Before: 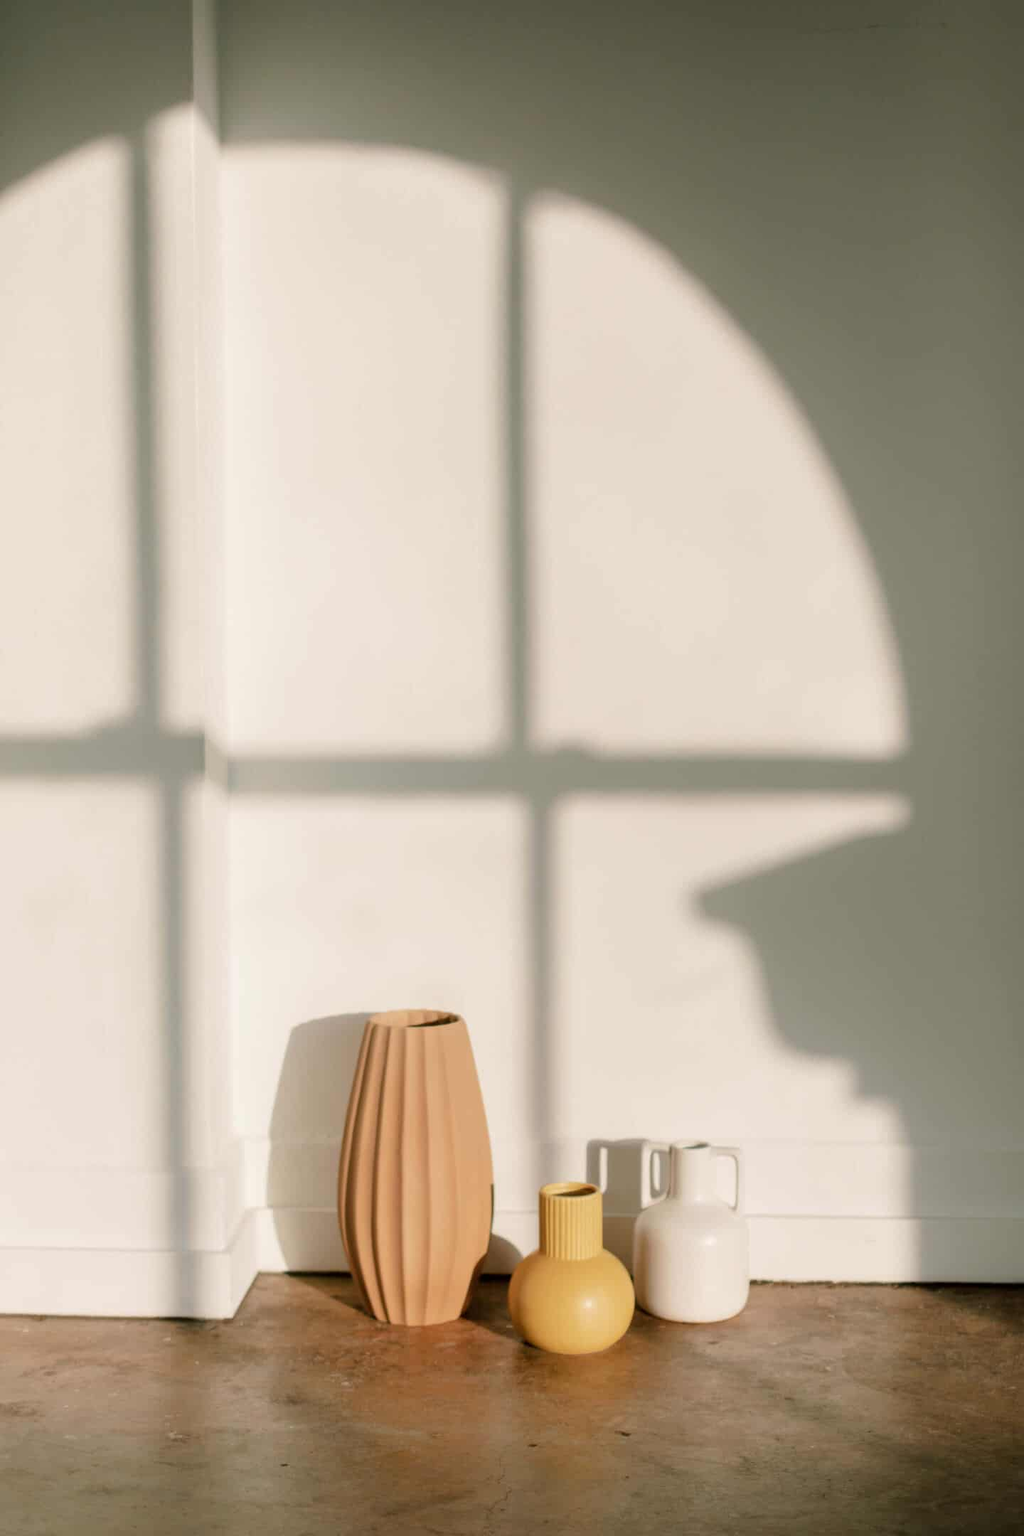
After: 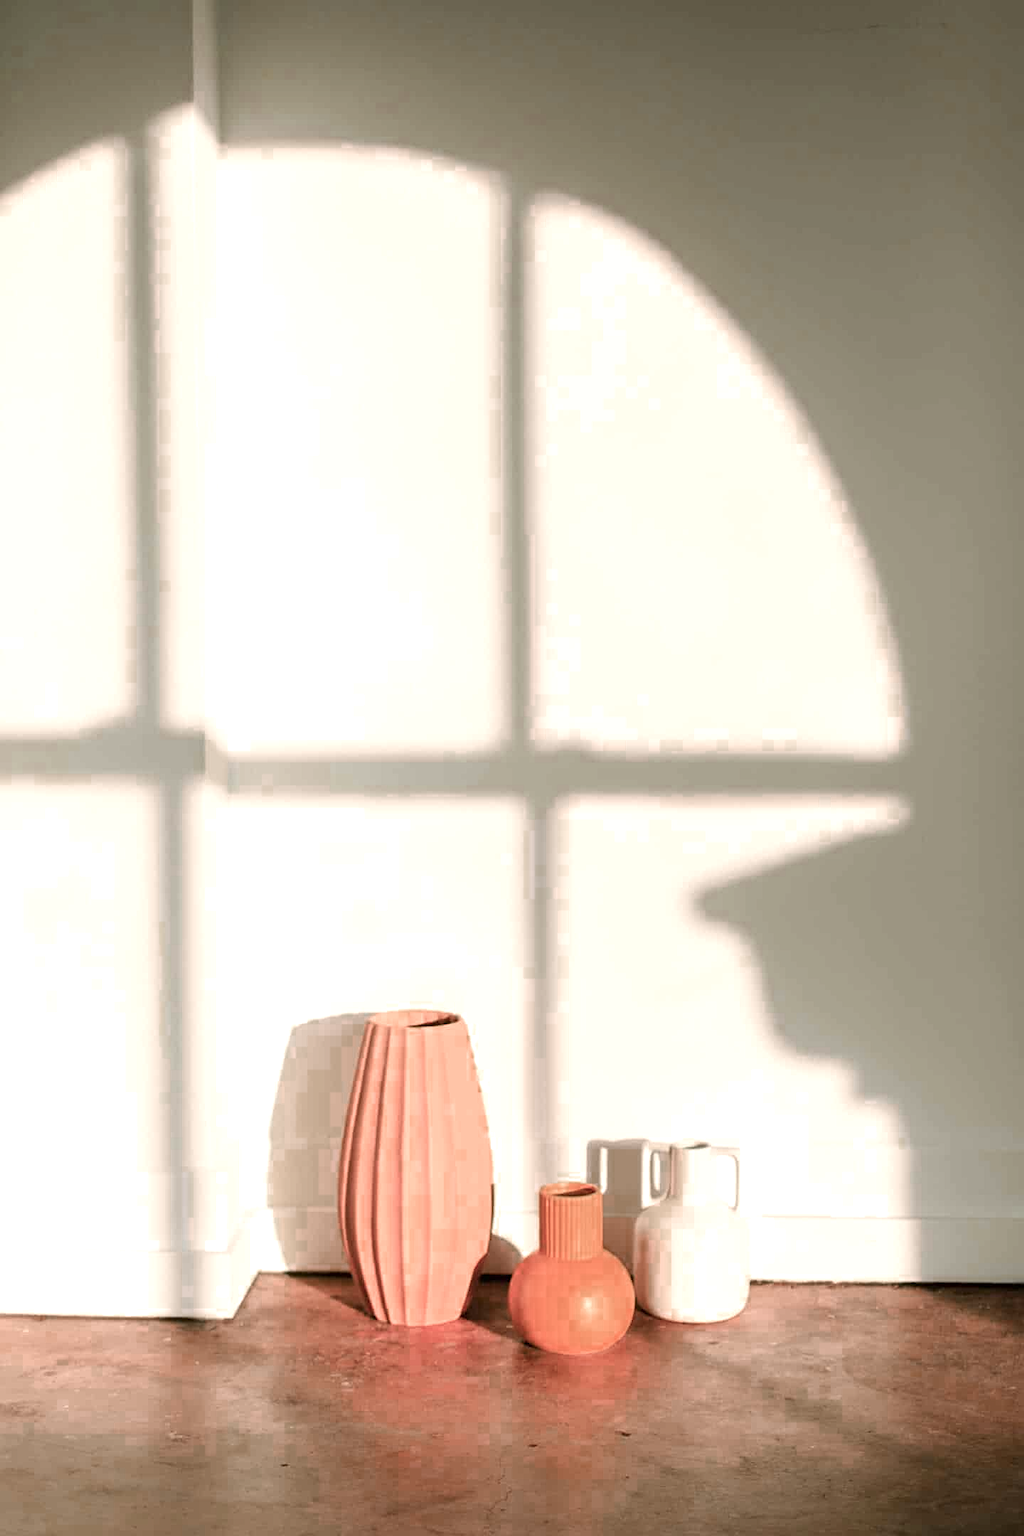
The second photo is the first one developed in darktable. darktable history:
sharpen: on, module defaults
exposure: black level correction 0, exposure 0.693 EV, compensate highlight preservation false
color zones: curves: ch0 [(0.006, 0.385) (0.143, 0.563) (0.243, 0.321) (0.352, 0.464) (0.516, 0.456) (0.625, 0.5) (0.75, 0.5) (0.875, 0.5)]; ch1 [(0, 0.5) (0.134, 0.504) (0.246, 0.463) (0.421, 0.515) (0.5, 0.56) (0.625, 0.5) (0.75, 0.5) (0.875, 0.5)]; ch2 [(0, 0.5) (0.131, 0.426) (0.307, 0.289) (0.38, 0.188) (0.513, 0.216) (0.625, 0.548) (0.75, 0.468) (0.838, 0.396) (0.971, 0.311)]
